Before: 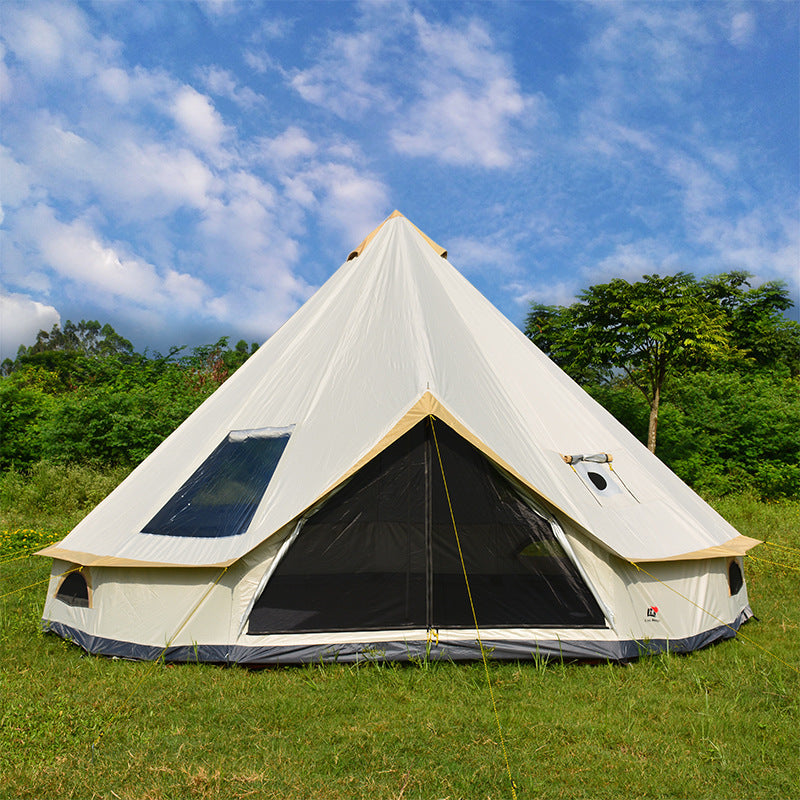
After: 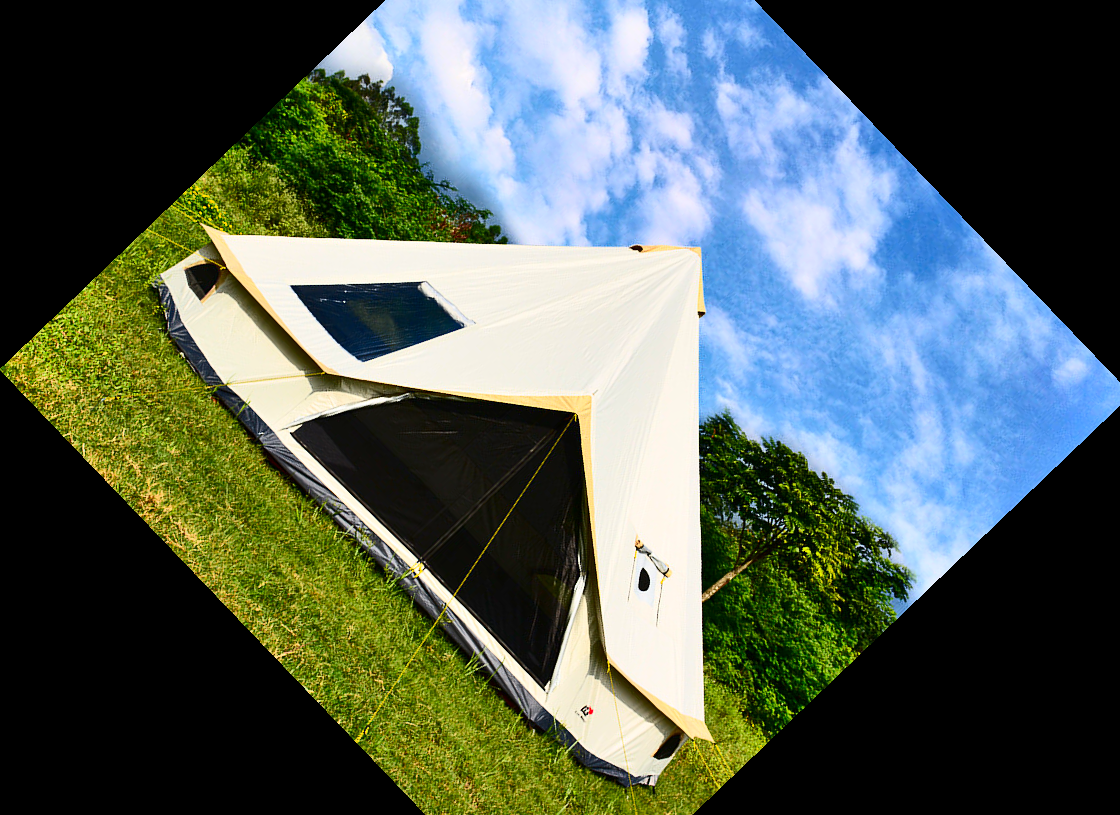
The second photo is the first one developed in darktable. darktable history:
crop and rotate: angle -46.26°, top 16.234%, right 0.912%, bottom 11.704%
color balance: on, module defaults
shadows and highlights: soften with gaussian
contrast brightness saturation: contrast 0.4, brightness 0.05, saturation 0.25
